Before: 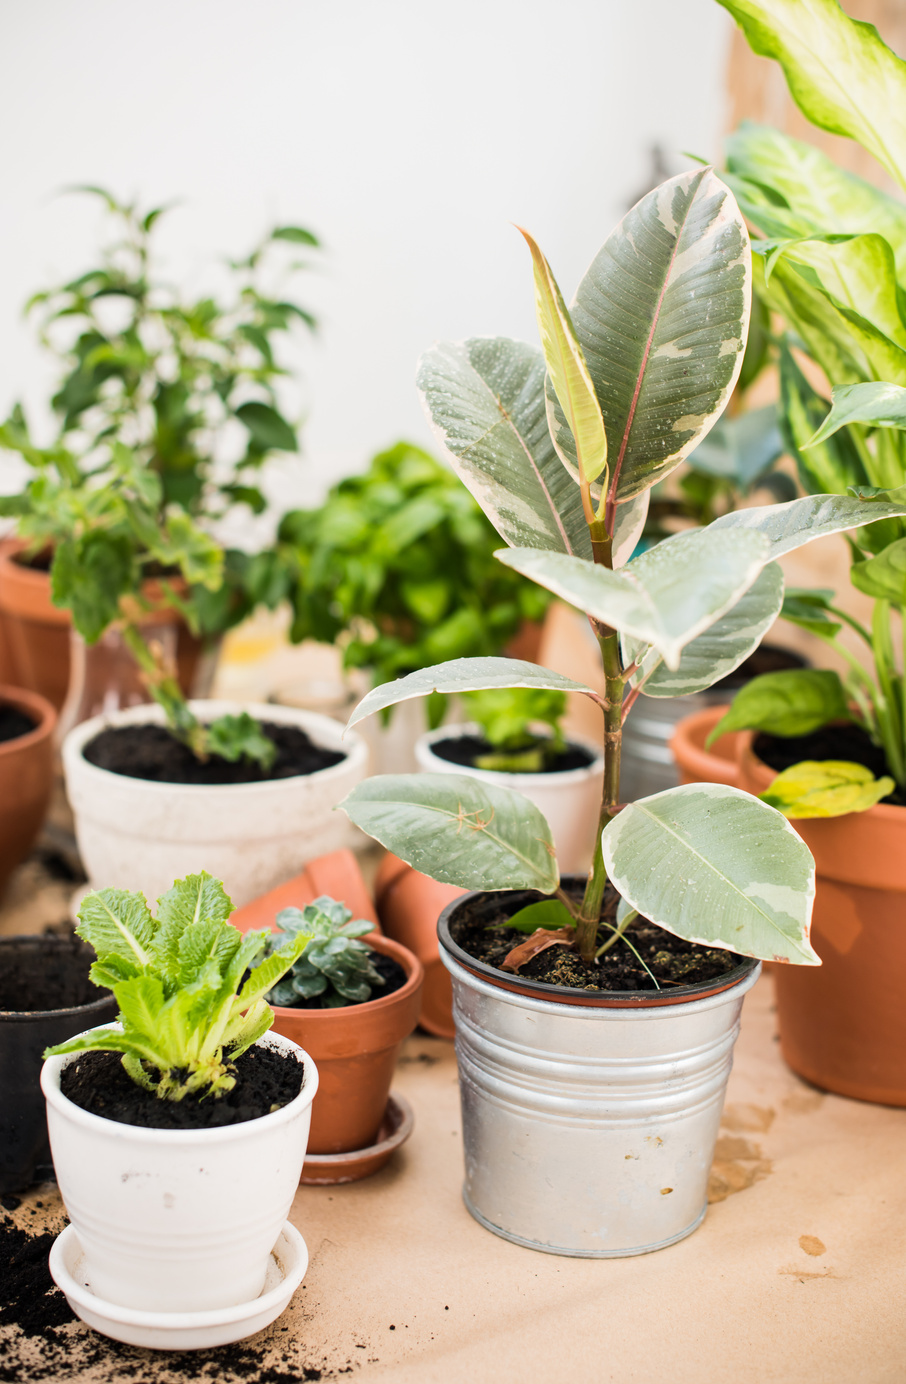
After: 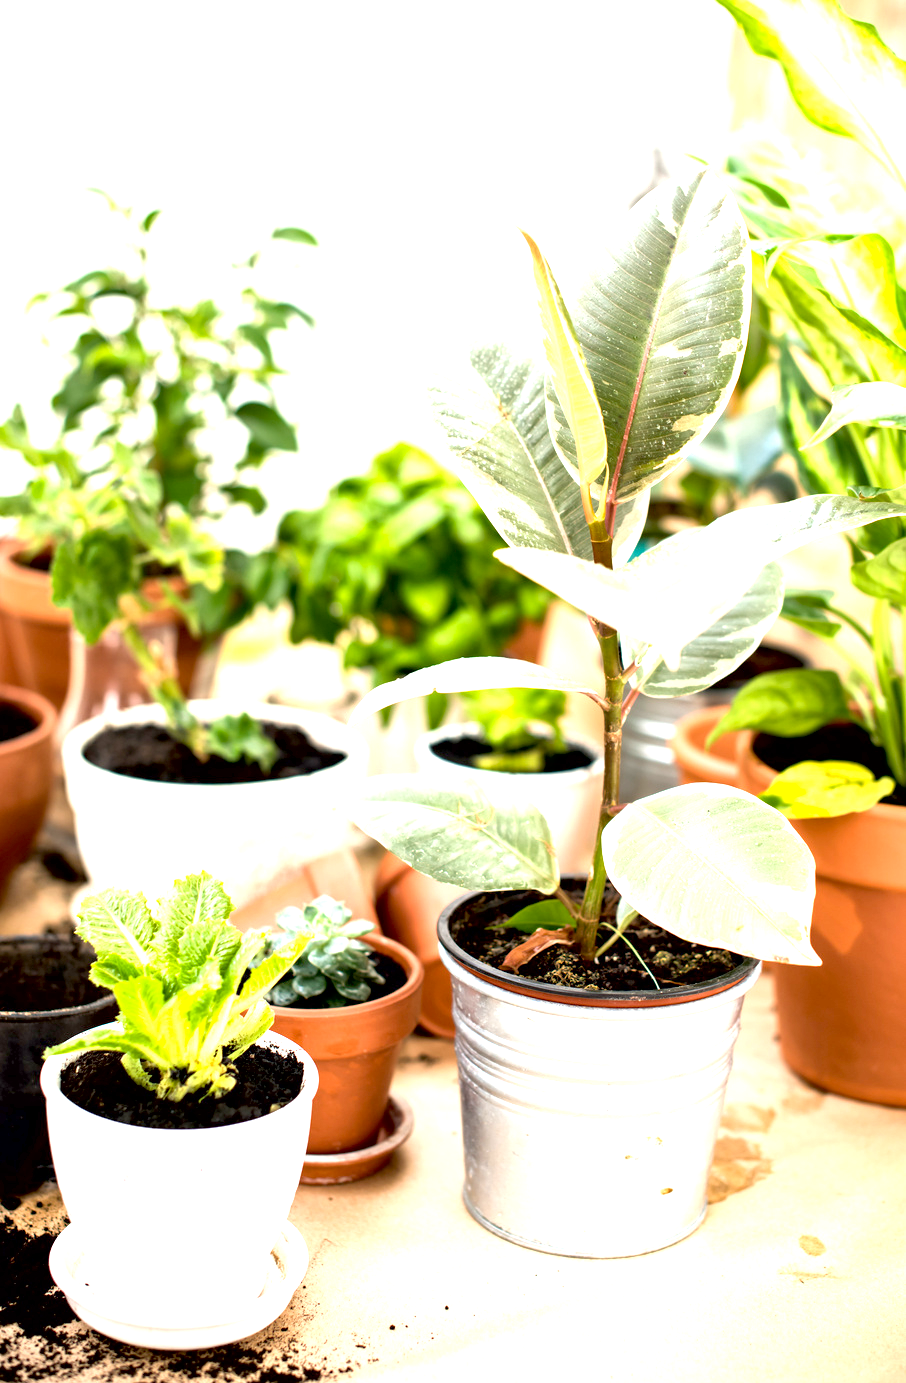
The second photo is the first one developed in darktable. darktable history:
exposure: black level correction 0.011, exposure 1.088 EV, compensate exposure bias true, compensate highlight preservation false
local contrast: mode bilateral grid, contrast 20, coarseness 50, detail 130%, midtone range 0.2
crop: bottom 0.071%
